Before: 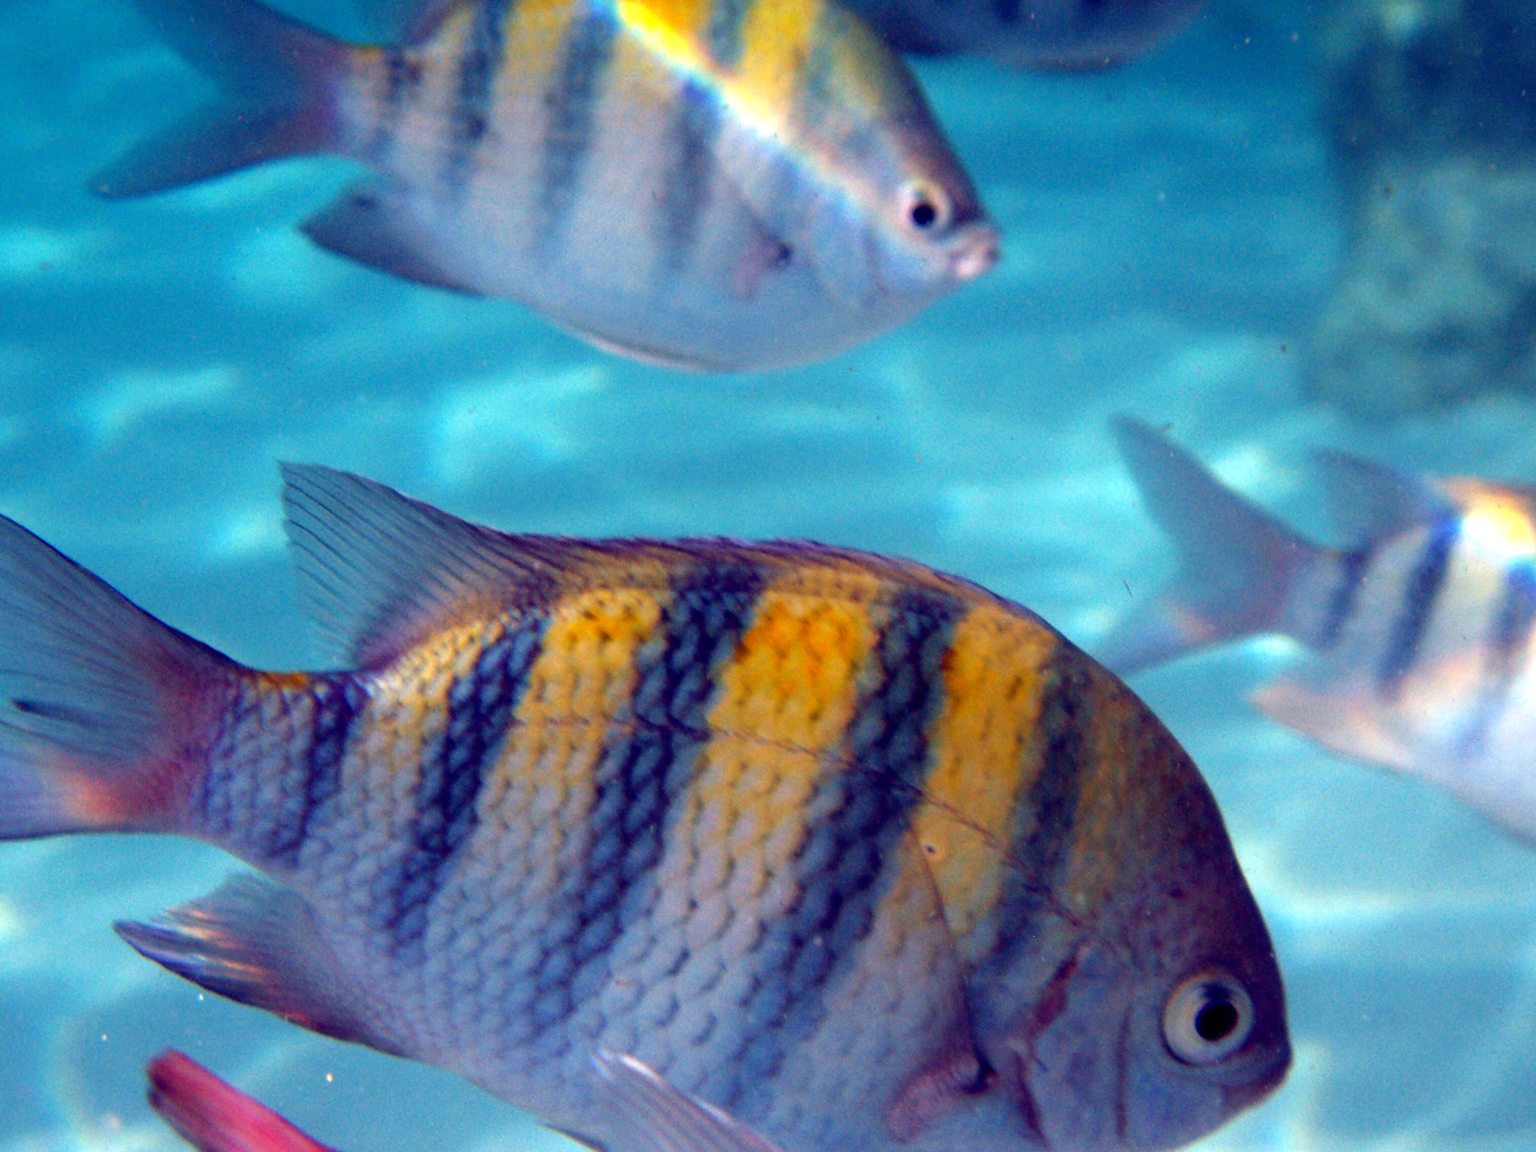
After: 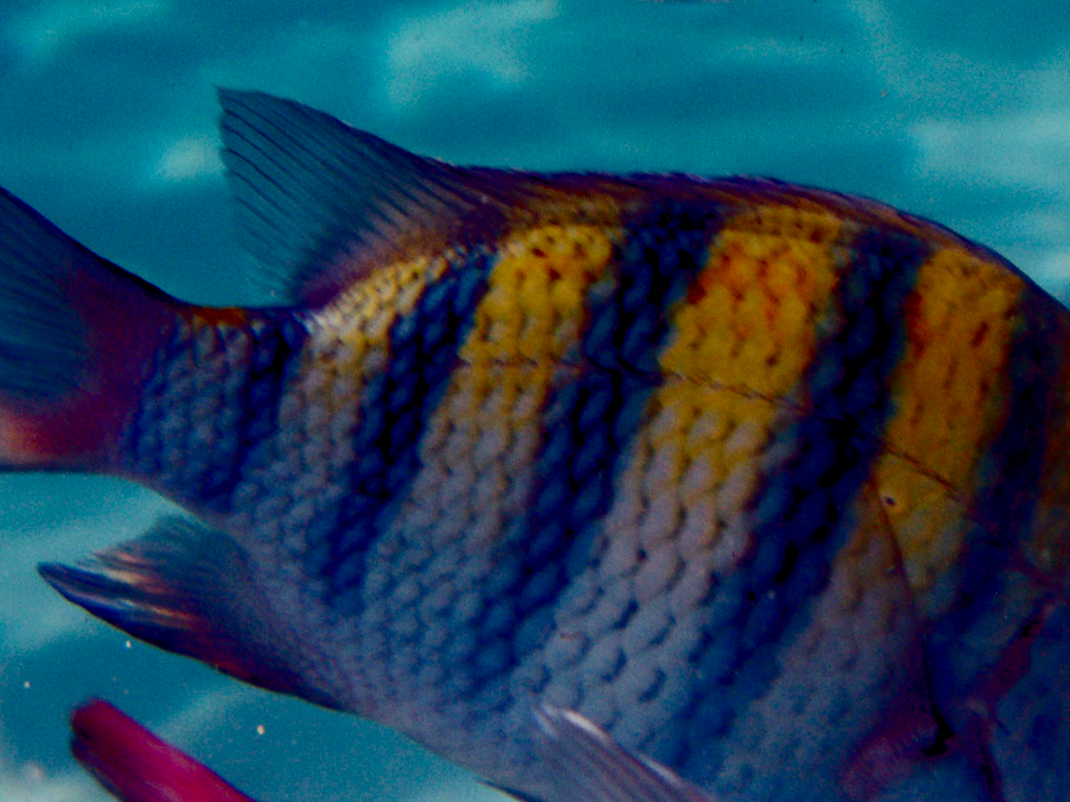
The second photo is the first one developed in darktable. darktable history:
filmic rgb: middle gray luminance 30%, black relative exposure -9 EV, white relative exposure 7 EV, threshold 6 EV, target black luminance 0%, hardness 2.94, latitude 2.04%, contrast 0.963, highlights saturation mix 5%, shadows ↔ highlights balance 12.16%, add noise in highlights 0, preserve chrominance no, color science v3 (2019), use custom middle-gray values true, iterations of high-quality reconstruction 0, contrast in highlights soft, enable highlight reconstruction true
crop and rotate: angle -0.82°, left 3.85%, top 31.828%, right 27.992%
contrast brightness saturation: contrast 0.22, brightness -0.19, saturation 0.24
